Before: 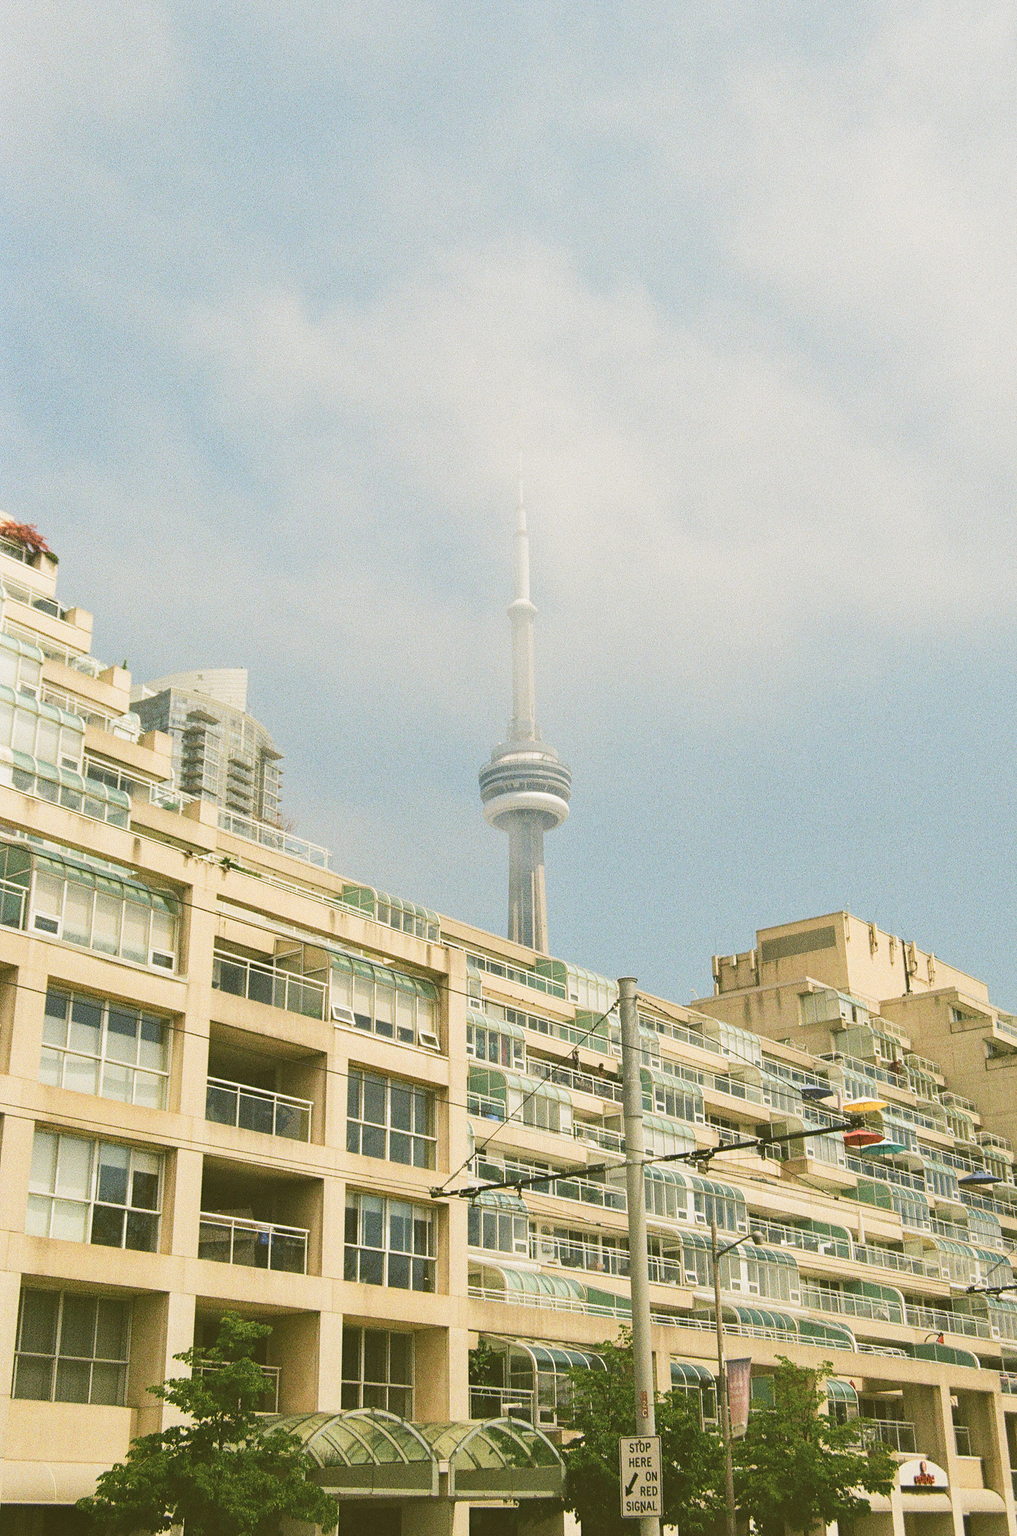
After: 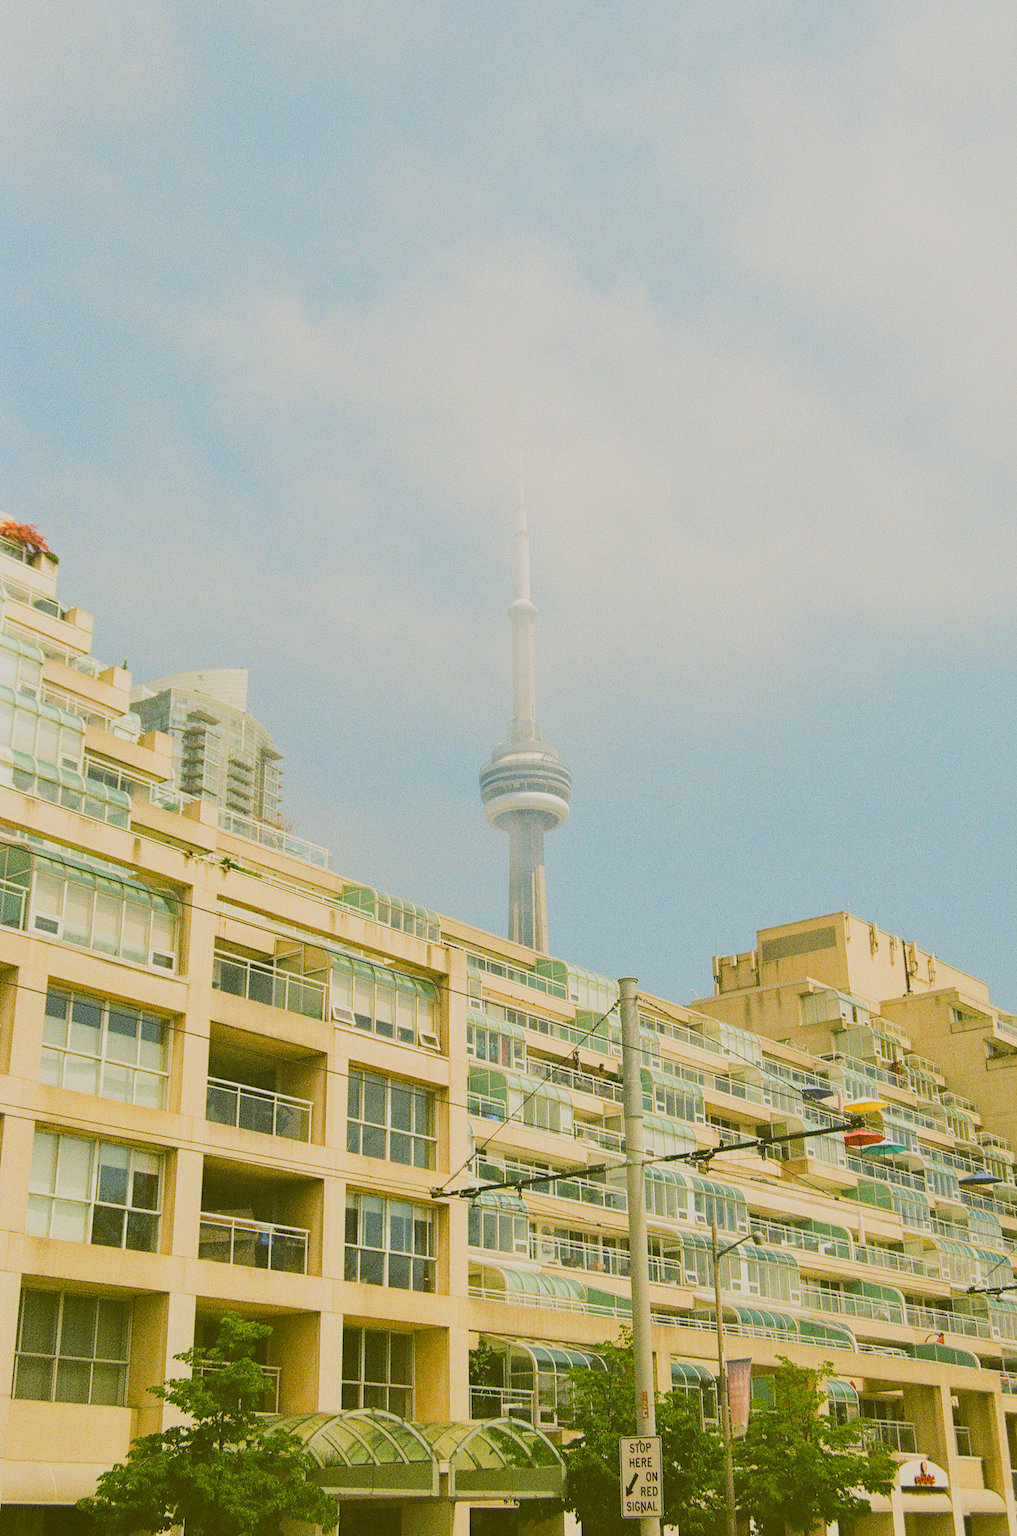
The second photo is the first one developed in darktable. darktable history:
filmic rgb: middle gray luminance 18.42%, black relative exposure -9 EV, white relative exposure 3.75 EV, threshold 6 EV, target black luminance 0%, hardness 4.85, latitude 67.35%, contrast 0.955, highlights saturation mix 20%, shadows ↔ highlights balance 21.36%, add noise in highlights 0, preserve chrominance luminance Y, color science v3 (2019), use custom middle-gray values true, iterations of high-quality reconstruction 0, contrast in highlights soft, enable highlight reconstruction true
color balance rgb: perceptual saturation grading › global saturation 25%, perceptual brilliance grading › mid-tones 10%, perceptual brilliance grading › shadows 15%, global vibrance 20%
